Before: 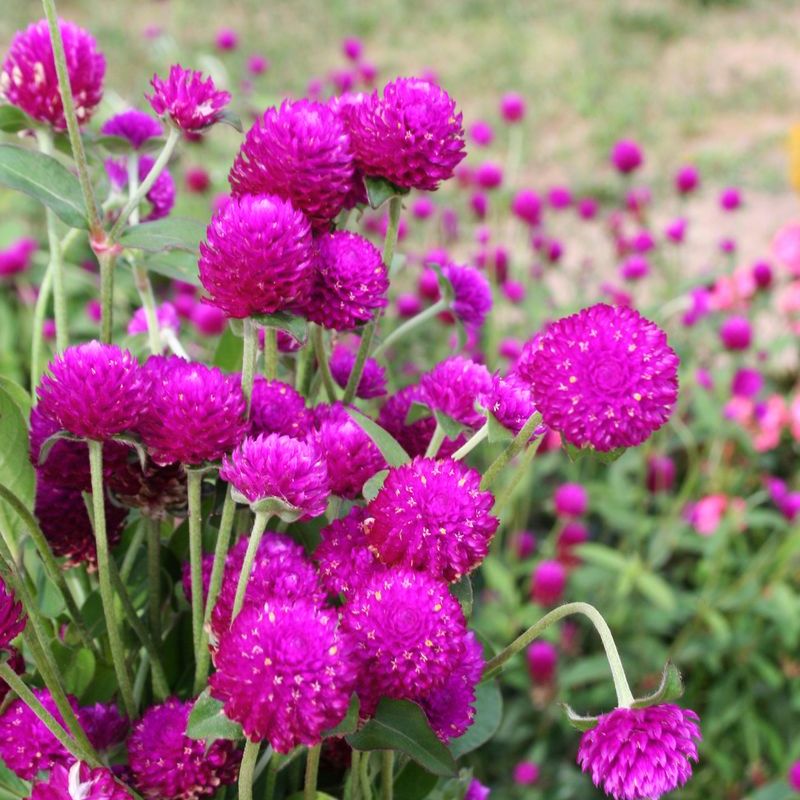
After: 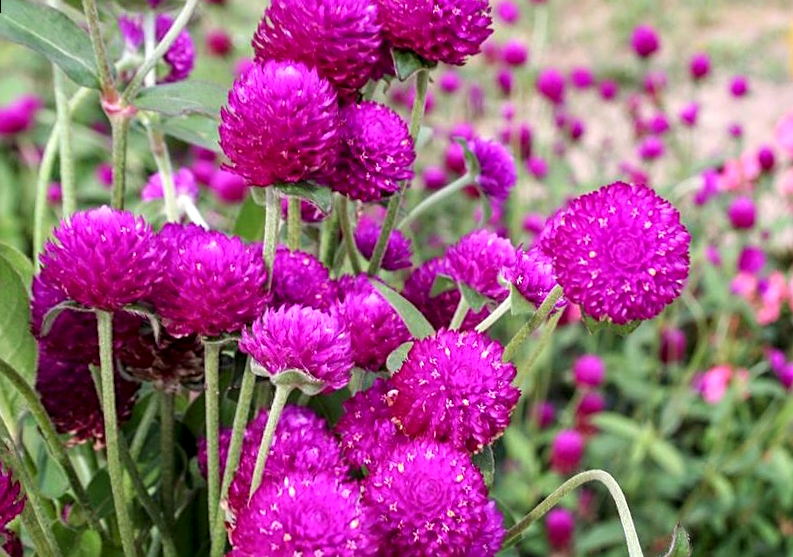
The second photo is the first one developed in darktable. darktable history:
crop and rotate: top 12.5%, bottom 12.5%
rotate and perspective: rotation 0.679°, lens shift (horizontal) 0.136, crop left 0.009, crop right 0.991, crop top 0.078, crop bottom 0.95
white balance: red 1.009, blue 1.027
sharpen: on, module defaults
local contrast: detail 130%
